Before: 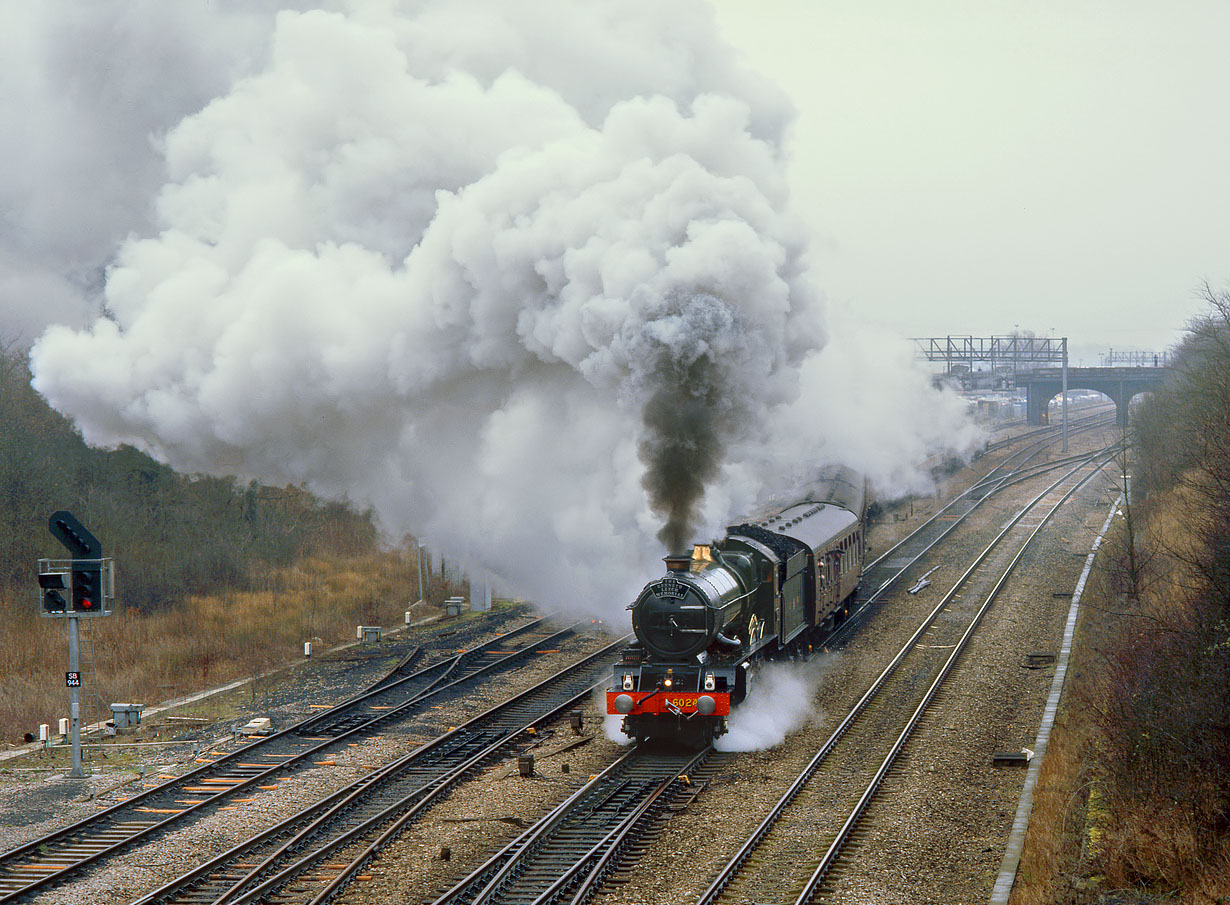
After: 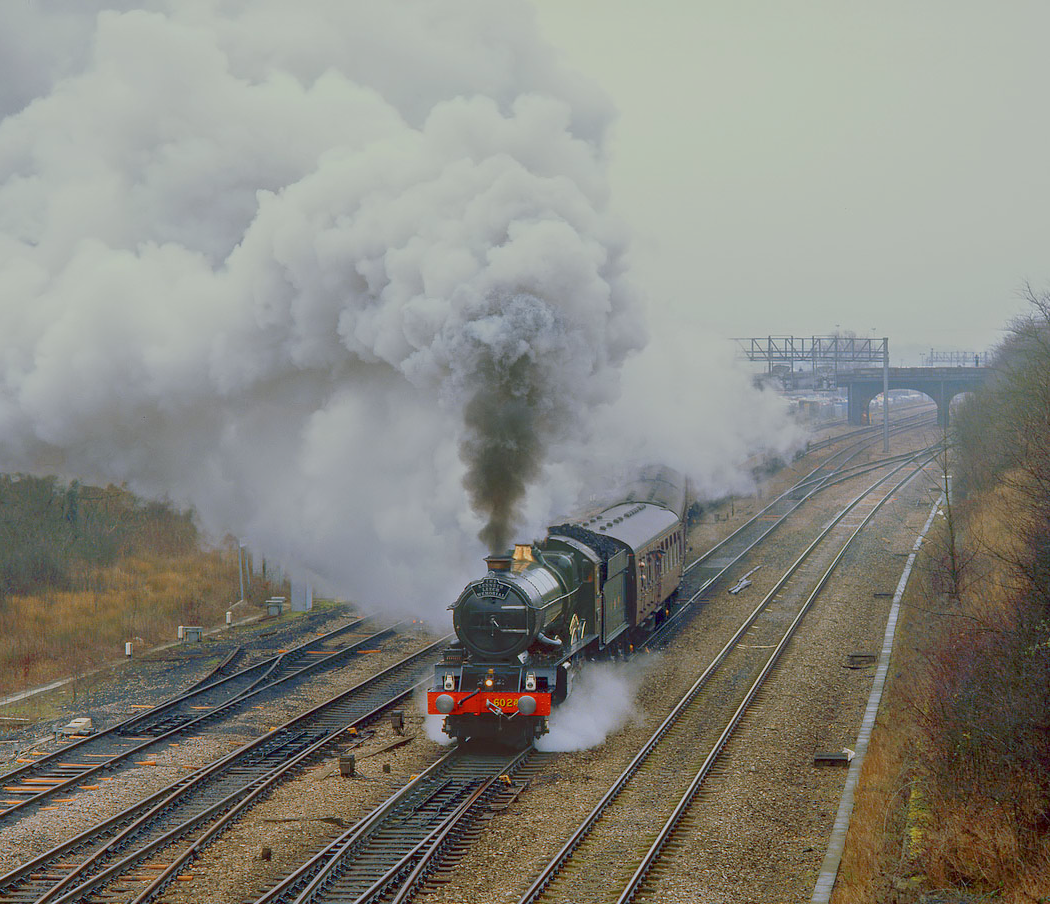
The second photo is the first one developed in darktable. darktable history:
color balance rgb: perceptual saturation grading › global saturation 3.706%, contrast -29.889%
crop and rotate: left 14.634%
